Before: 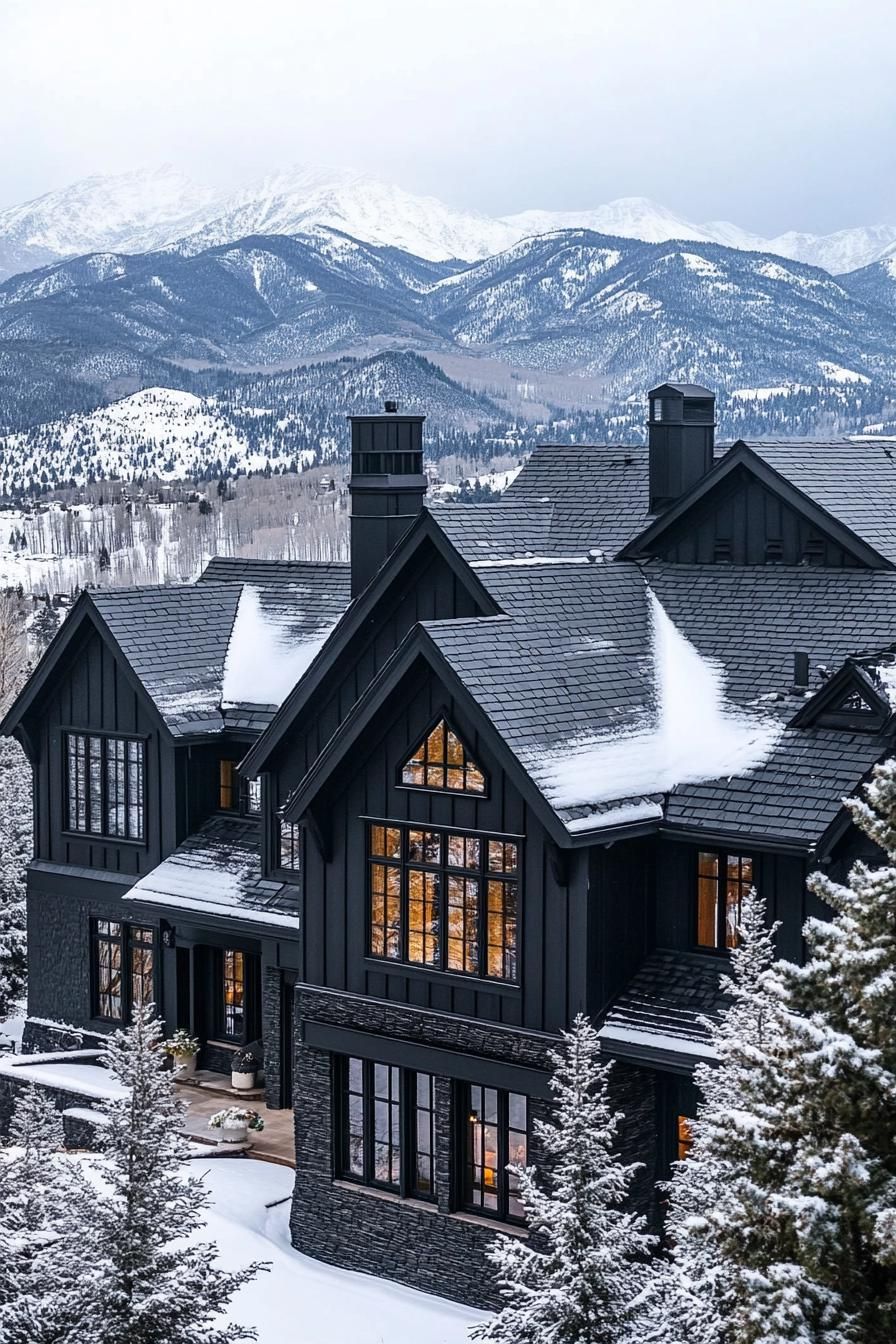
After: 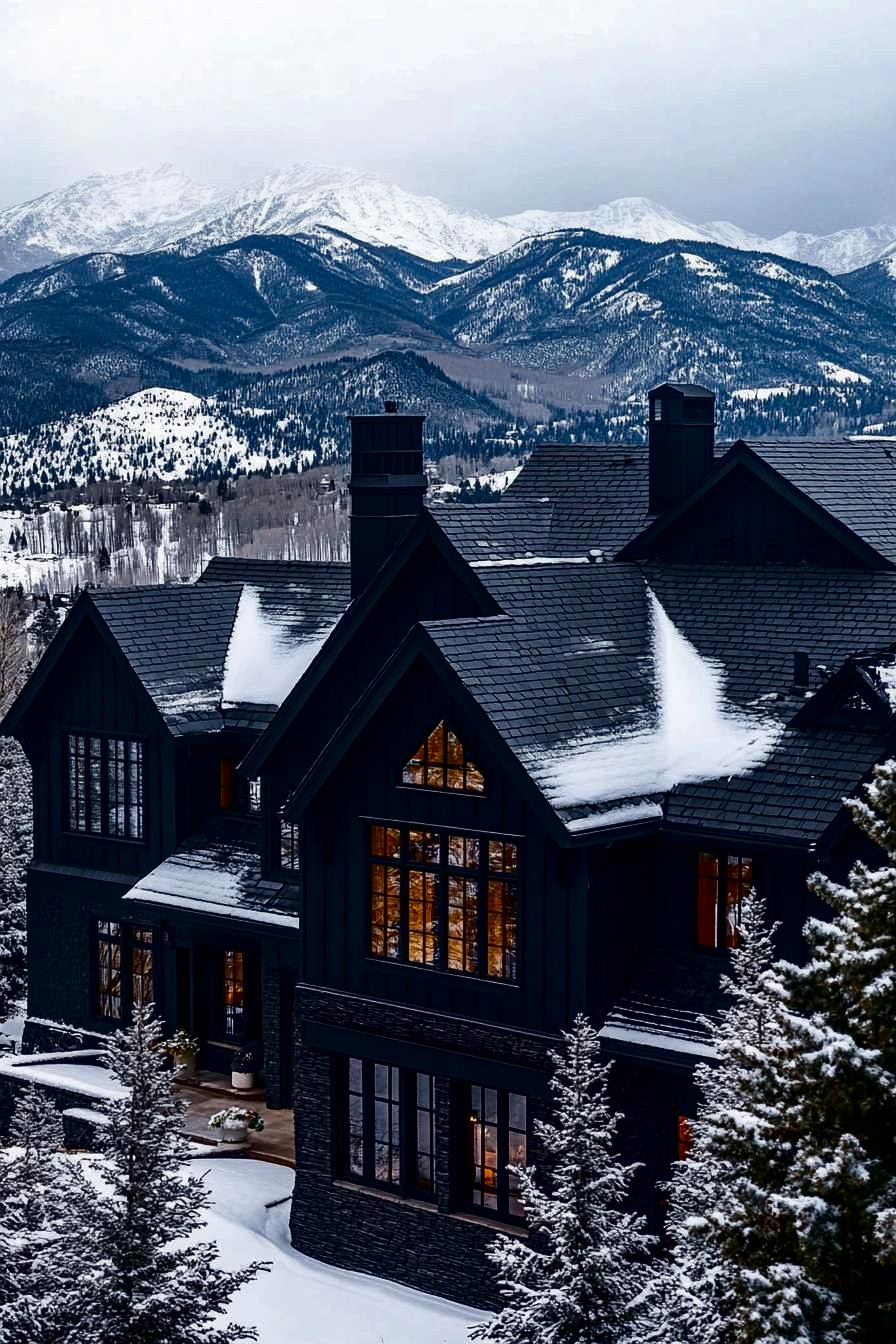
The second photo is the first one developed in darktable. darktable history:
contrast brightness saturation: contrast 0.091, brightness -0.589, saturation 0.17
